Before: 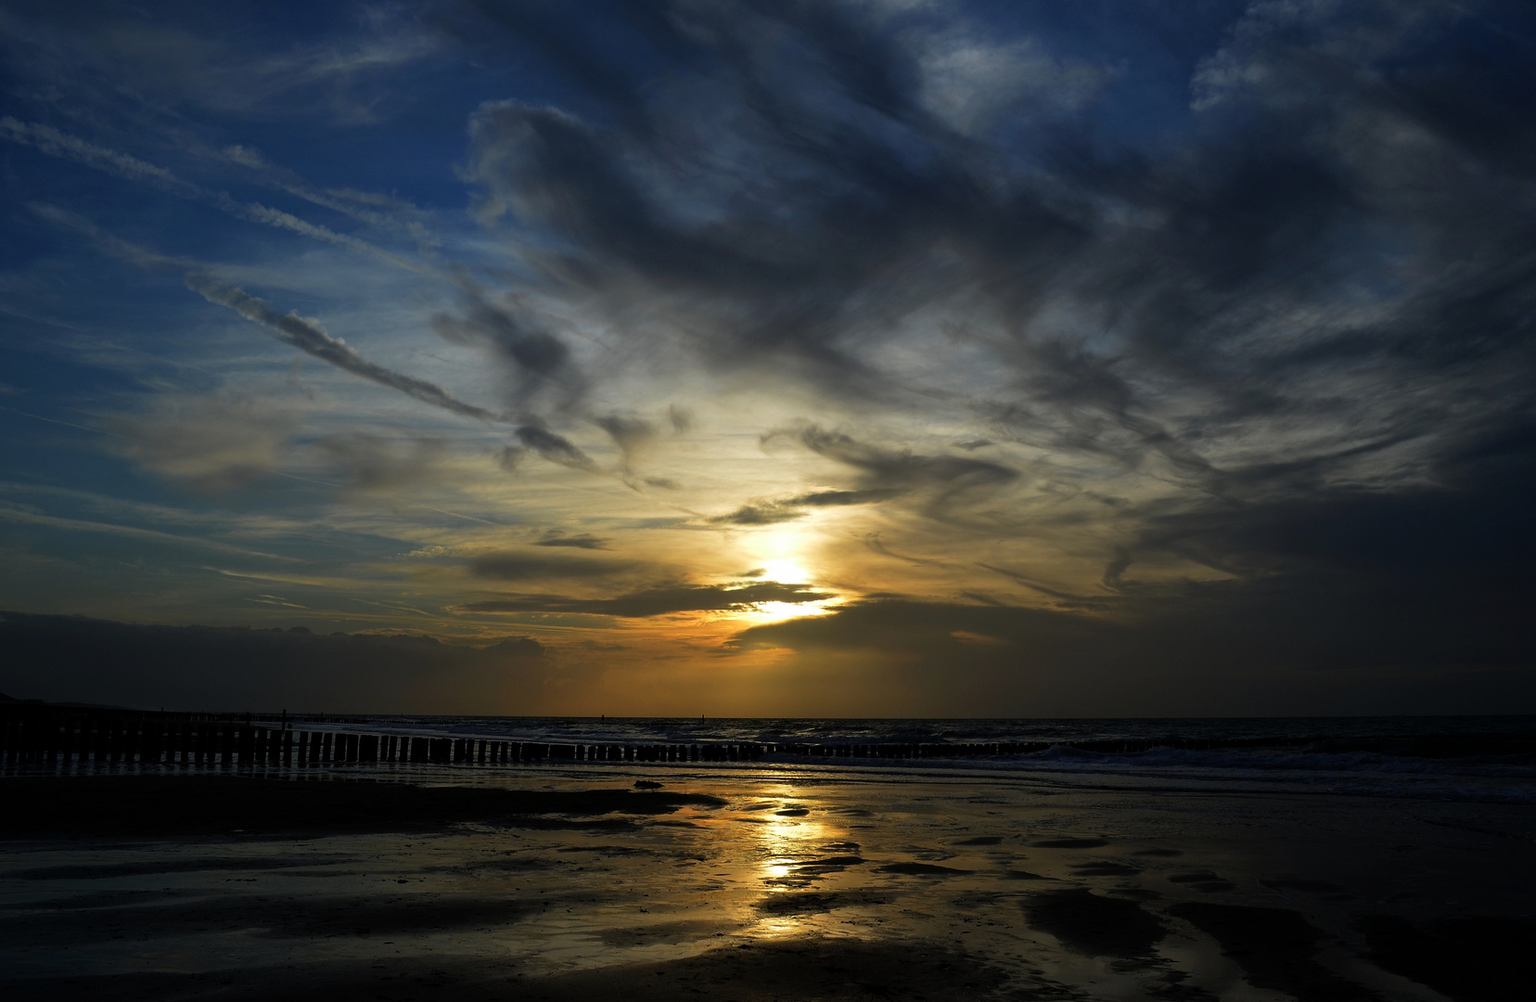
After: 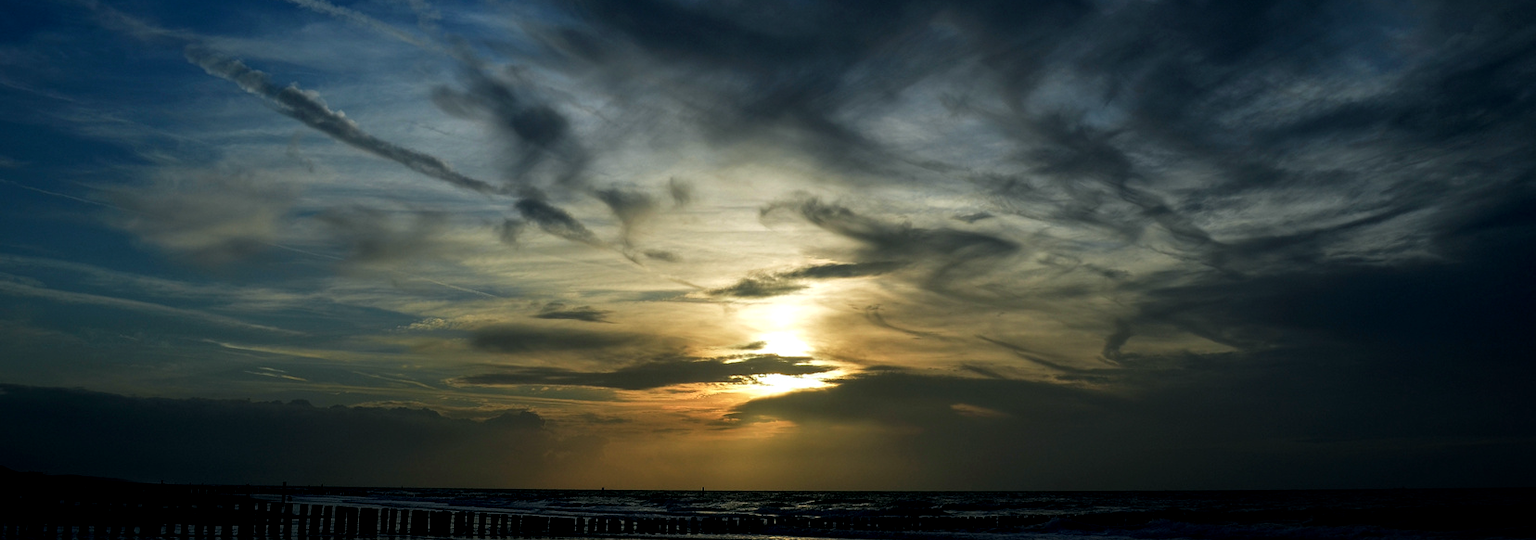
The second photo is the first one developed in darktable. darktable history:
color balance rgb: power › luminance -7.542%, power › chroma 1.094%, power › hue 216.99°, linear chroma grading › global chroma 0.802%, perceptual saturation grading › global saturation -2.062%, perceptual saturation grading › highlights -7.881%, perceptual saturation grading › mid-tones 7.682%, perceptual saturation grading › shadows 4.325%, global vibrance 11.118%
local contrast: detail 130%
crop and rotate: top 22.751%, bottom 23.177%
